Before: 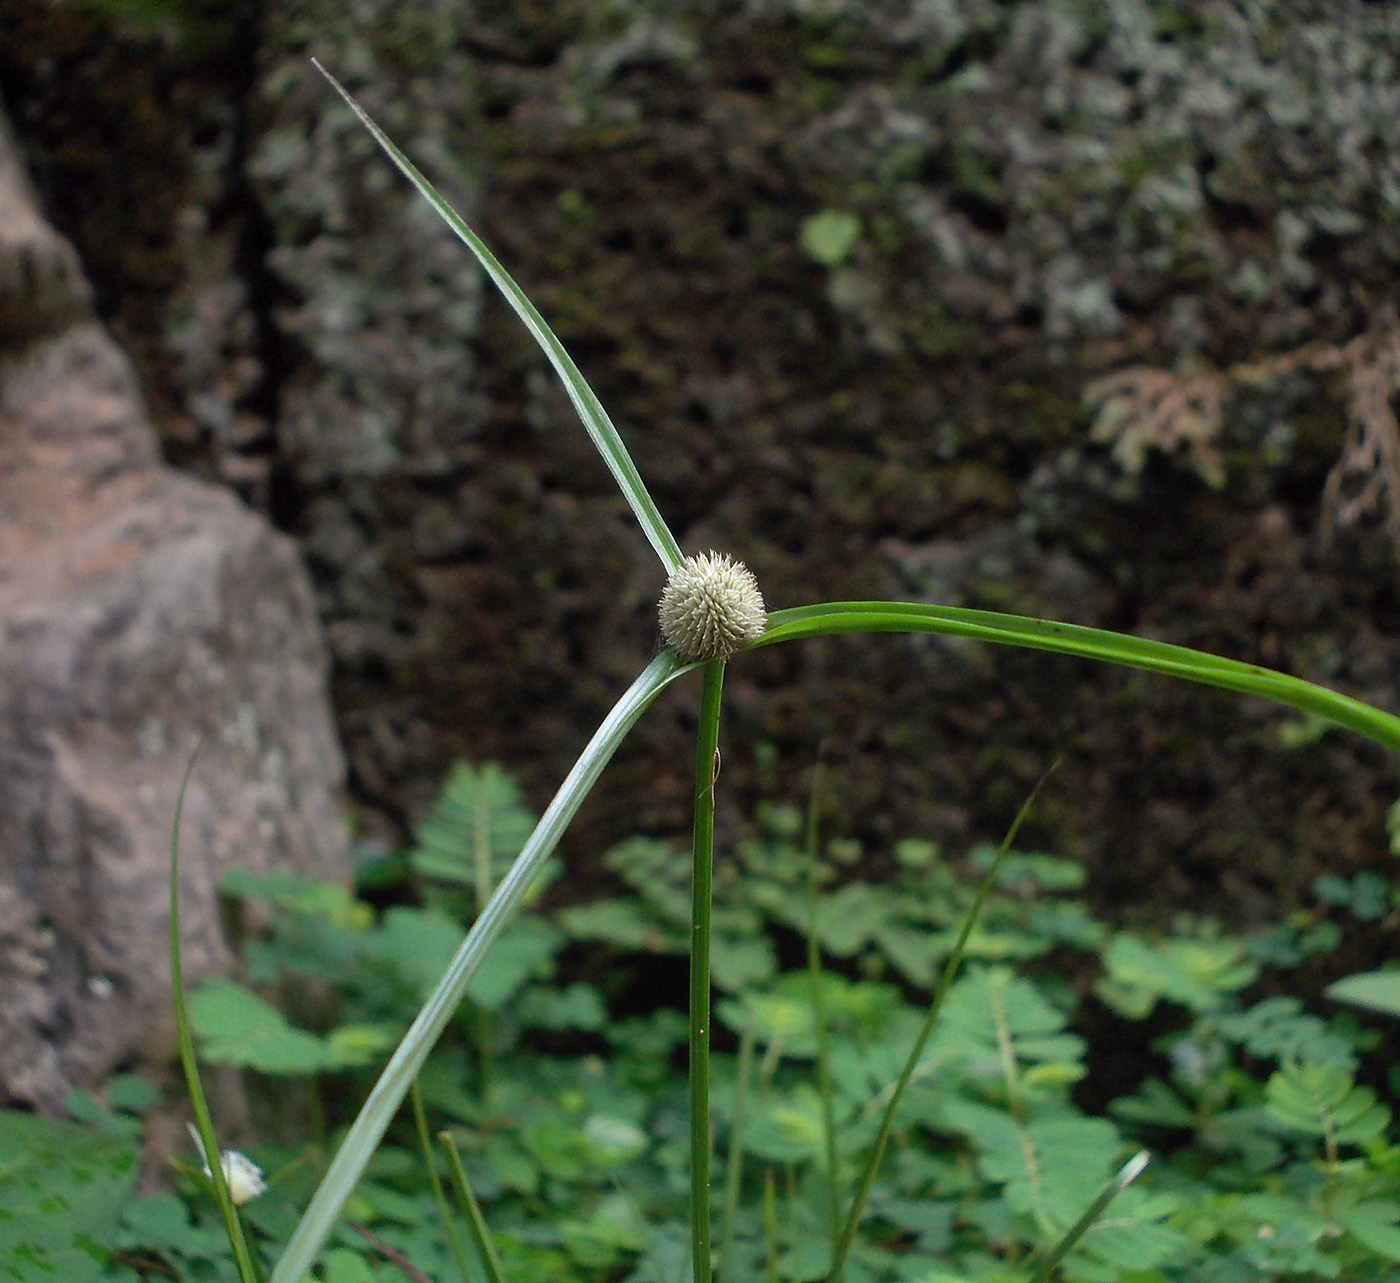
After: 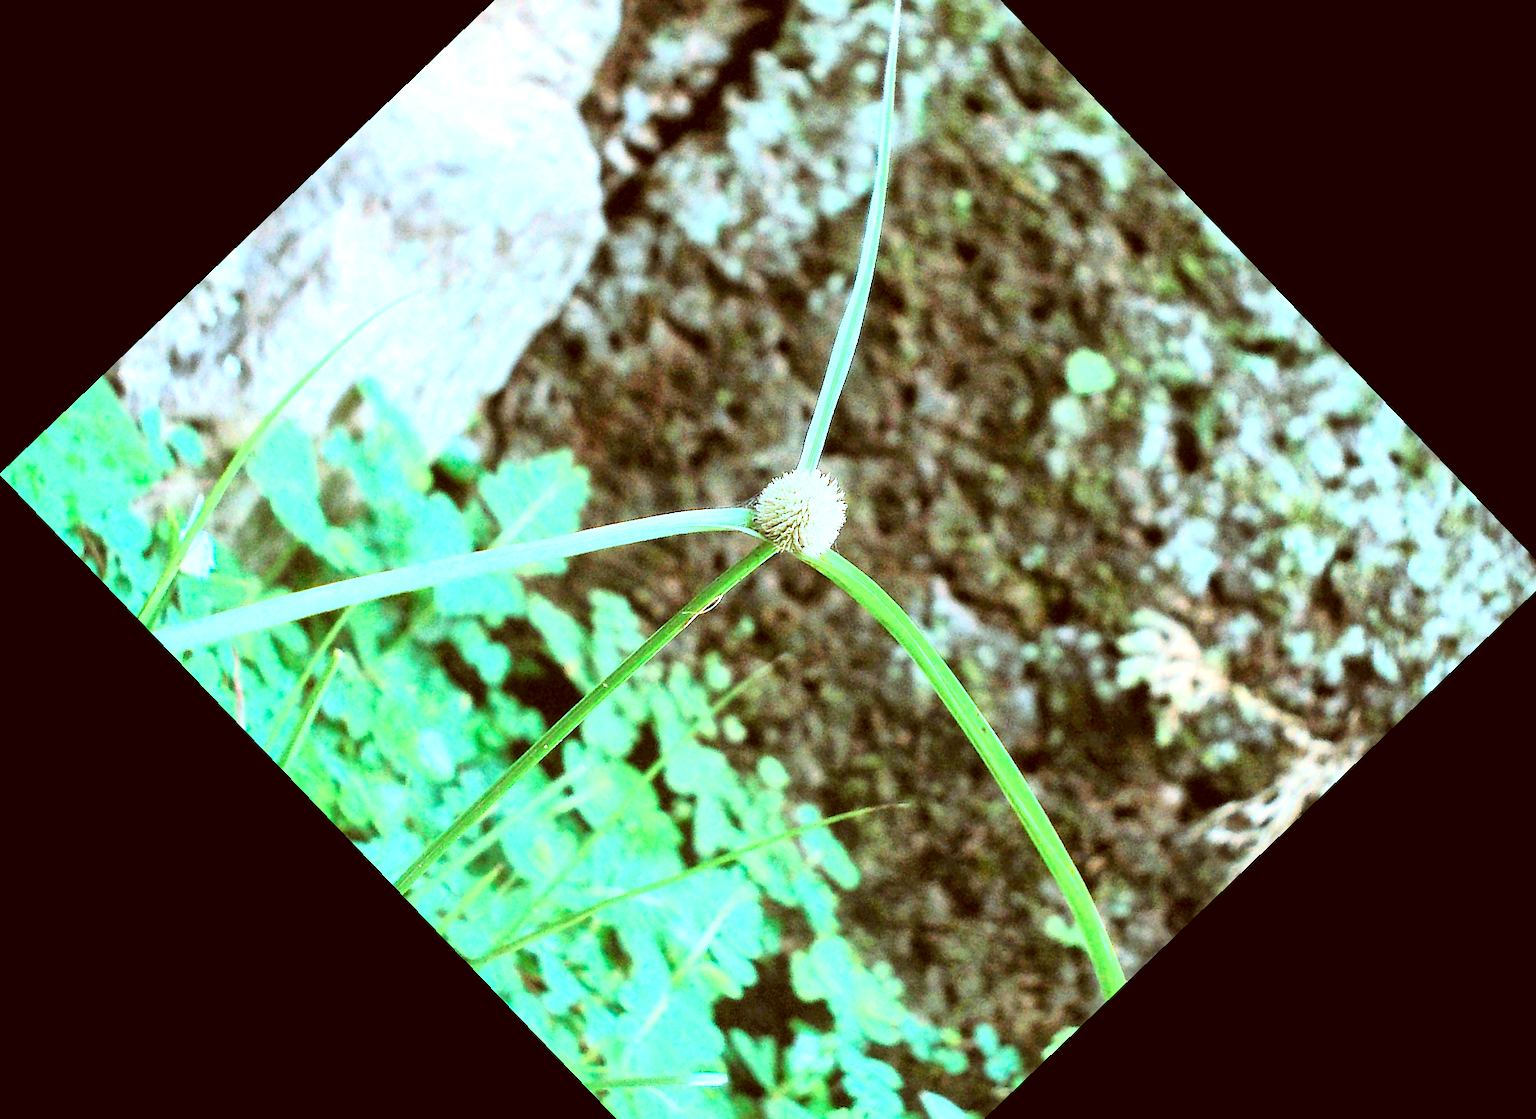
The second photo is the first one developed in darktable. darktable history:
crop and rotate: angle -46.26°, top 16.234%, right 0.912%, bottom 11.704%
base curve: curves: ch0 [(0, 0) (0.005, 0.002) (0.193, 0.295) (0.399, 0.664) (0.75, 0.928) (1, 1)]
local contrast: mode bilateral grid, contrast 20, coarseness 50, detail 132%, midtone range 0.2
exposure: black level correction 0.001, exposure 0.5 EV, compensate exposure bias true, compensate highlight preservation false
contrast brightness saturation: contrast 0.01, saturation -0.05
tone equalizer: on, module defaults
color correction: highlights a* -14.62, highlights b* -16.22, shadows a* 10.12, shadows b* 29.4
